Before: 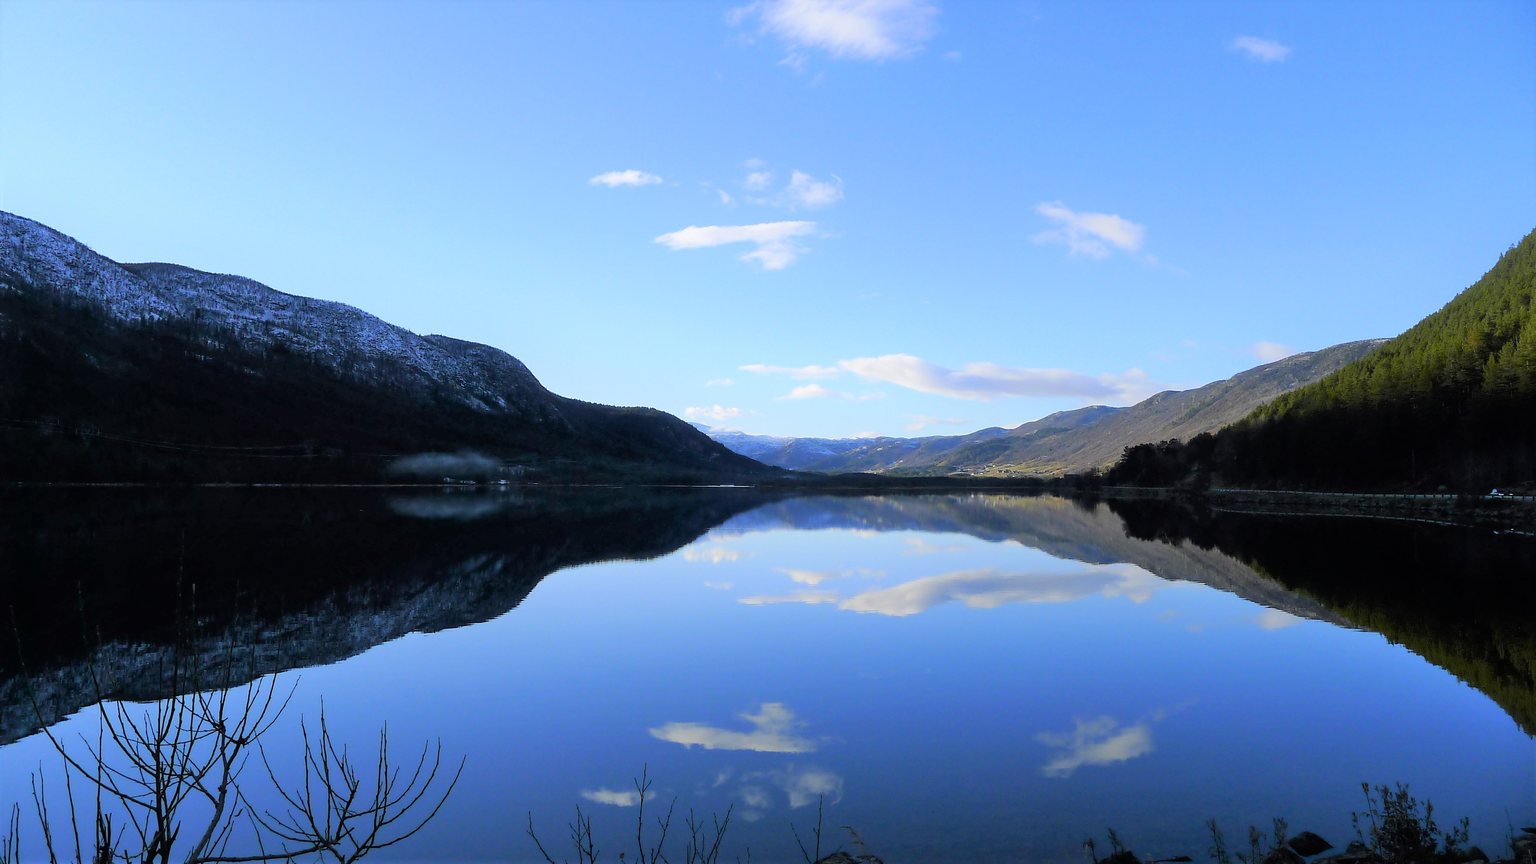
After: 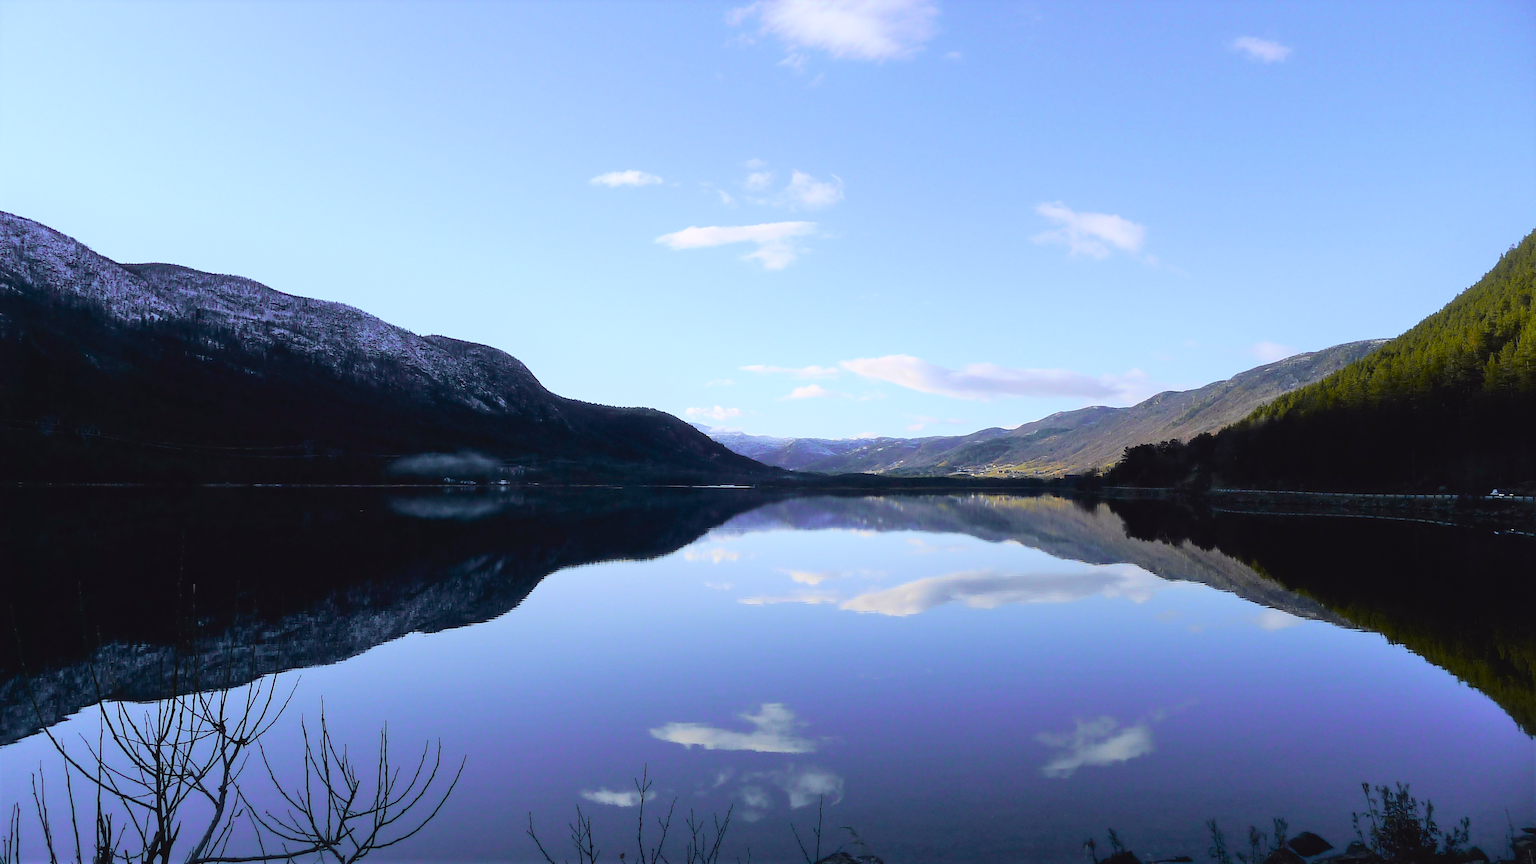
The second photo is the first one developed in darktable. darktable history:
tone curve: curves: ch0 [(0, 0.036) (0.119, 0.115) (0.461, 0.479) (0.715, 0.767) (0.817, 0.865) (1, 0.998)]; ch1 [(0, 0) (0.377, 0.416) (0.44, 0.461) (0.487, 0.49) (0.514, 0.525) (0.538, 0.561) (0.67, 0.713) (1, 1)]; ch2 [(0, 0) (0.38, 0.405) (0.463, 0.445) (0.492, 0.486) (0.529, 0.533) (0.578, 0.59) (0.653, 0.698) (1, 1)], color space Lab, independent channels, preserve colors none
